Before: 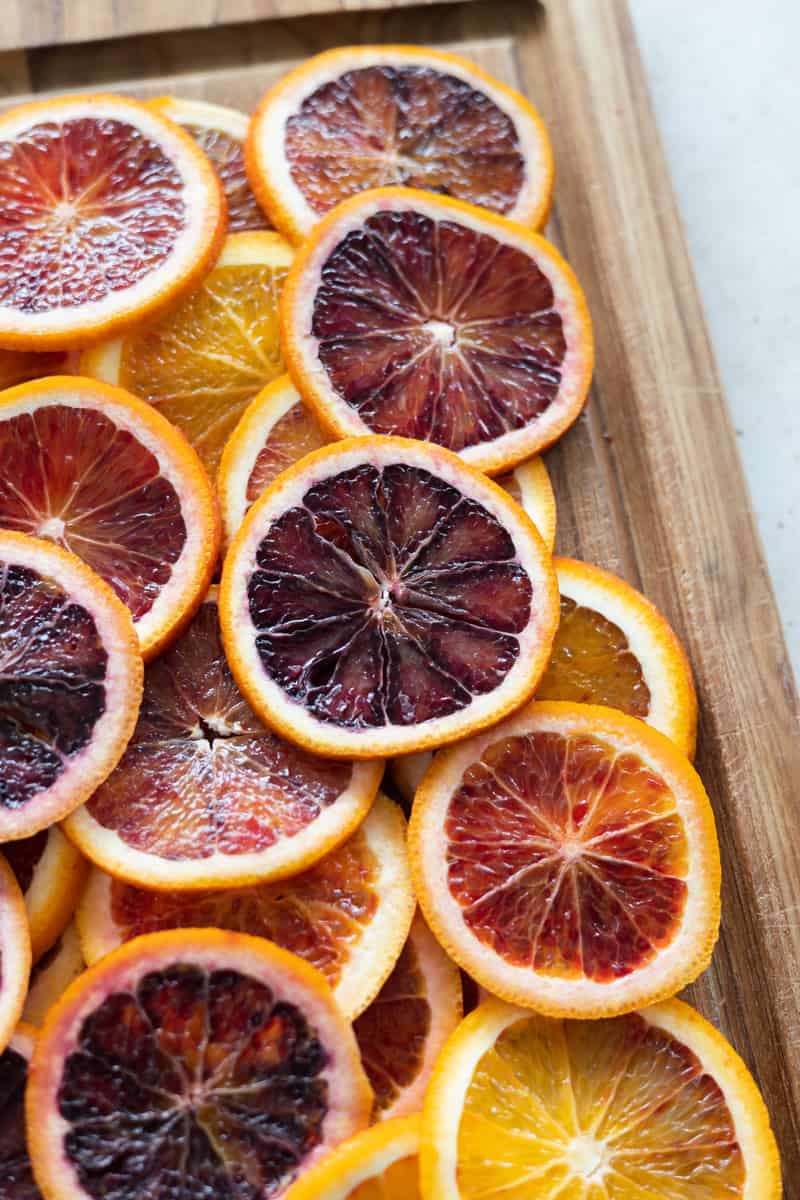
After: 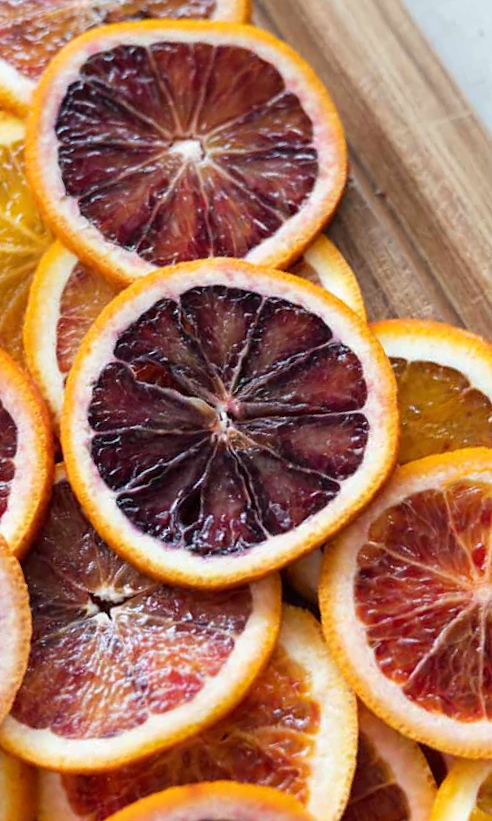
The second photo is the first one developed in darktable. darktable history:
crop and rotate: angle 19.48°, left 7.001%, right 4.14%, bottom 1.166%
